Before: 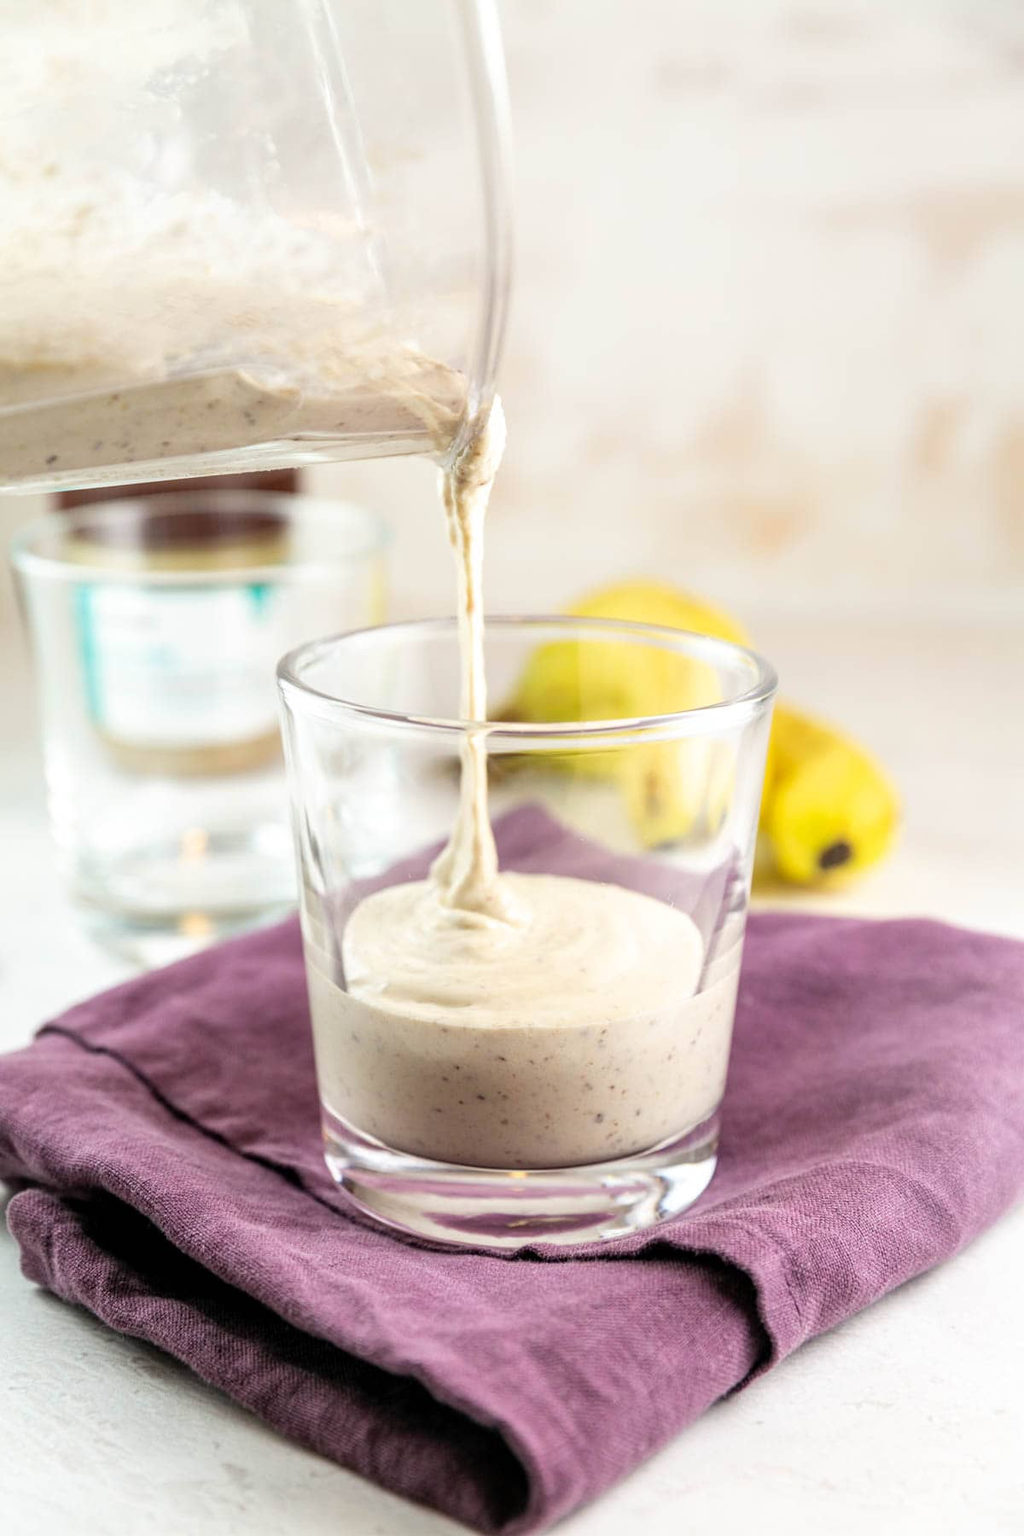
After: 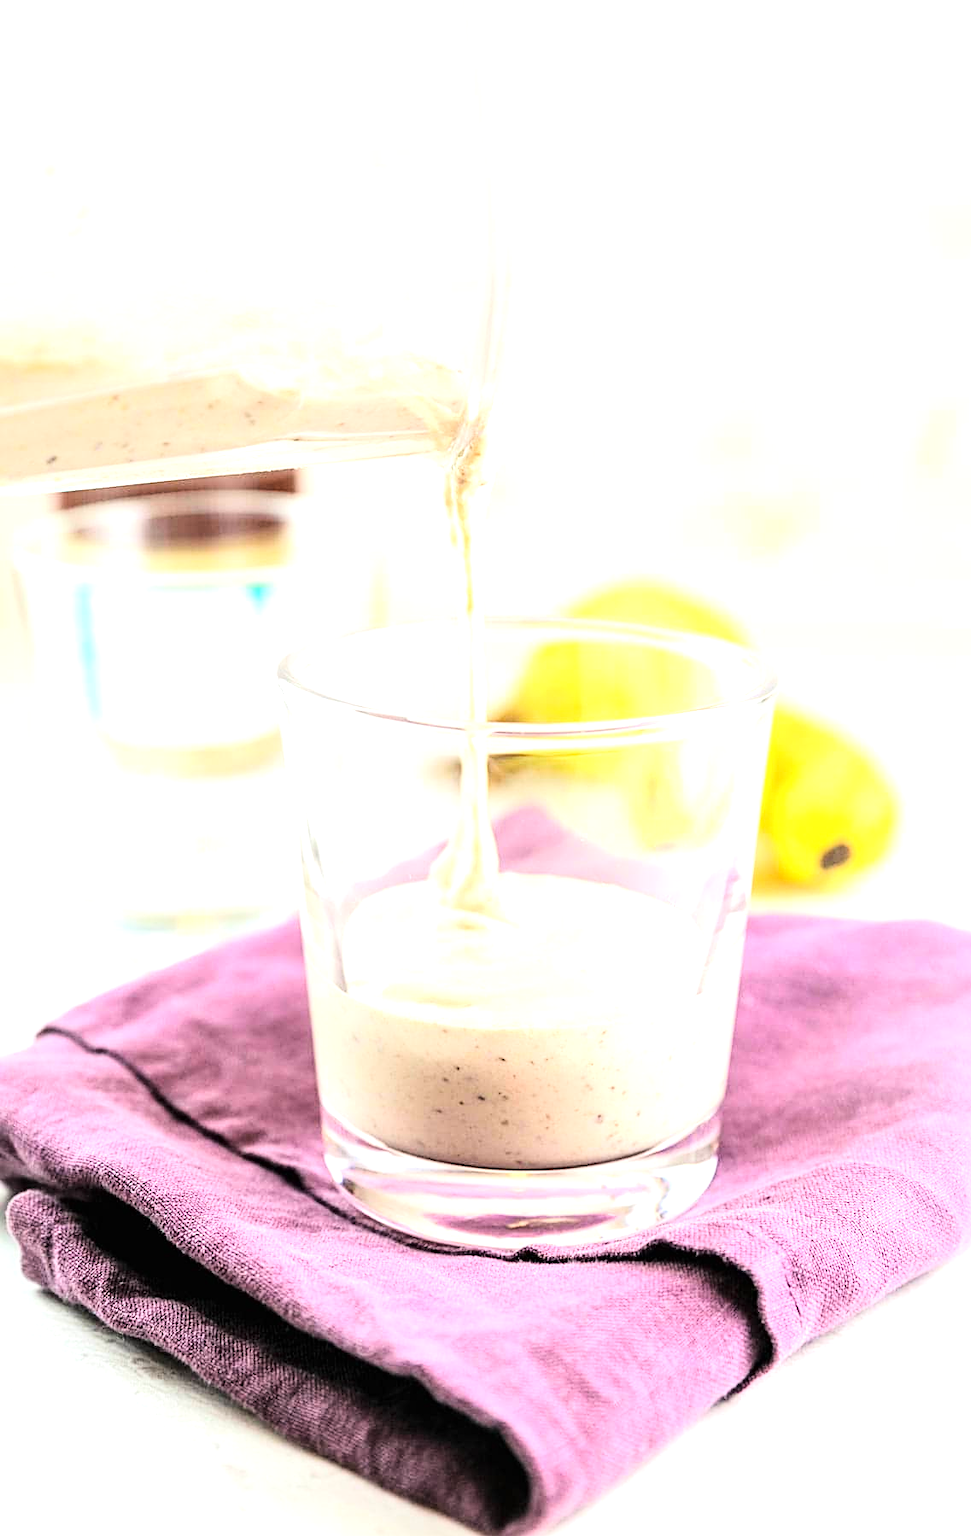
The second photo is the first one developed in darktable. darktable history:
tone curve: curves: ch0 [(0, 0.003) (0.044, 0.025) (0.12, 0.089) (0.197, 0.168) (0.281, 0.273) (0.468, 0.548) (0.583, 0.691) (0.701, 0.815) (0.86, 0.922) (1, 0.982)]; ch1 [(0, 0) (0.232, 0.214) (0.404, 0.376) (0.461, 0.425) (0.493, 0.481) (0.501, 0.5) (0.517, 0.524) (0.55, 0.585) (0.598, 0.651) (0.671, 0.735) (0.796, 0.85) (1, 1)]; ch2 [(0, 0) (0.249, 0.216) (0.357, 0.317) (0.448, 0.432) (0.478, 0.492) (0.498, 0.499) (0.517, 0.527) (0.537, 0.564) (0.569, 0.617) (0.61, 0.659) (0.706, 0.75) (0.808, 0.809) (0.991, 0.968)], color space Lab, linked channels, preserve colors none
sharpen: on, module defaults
exposure: black level correction 0, exposure 1.095 EV, compensate highlight preservation false
crop and rotate: left 0%, right 5.125%
